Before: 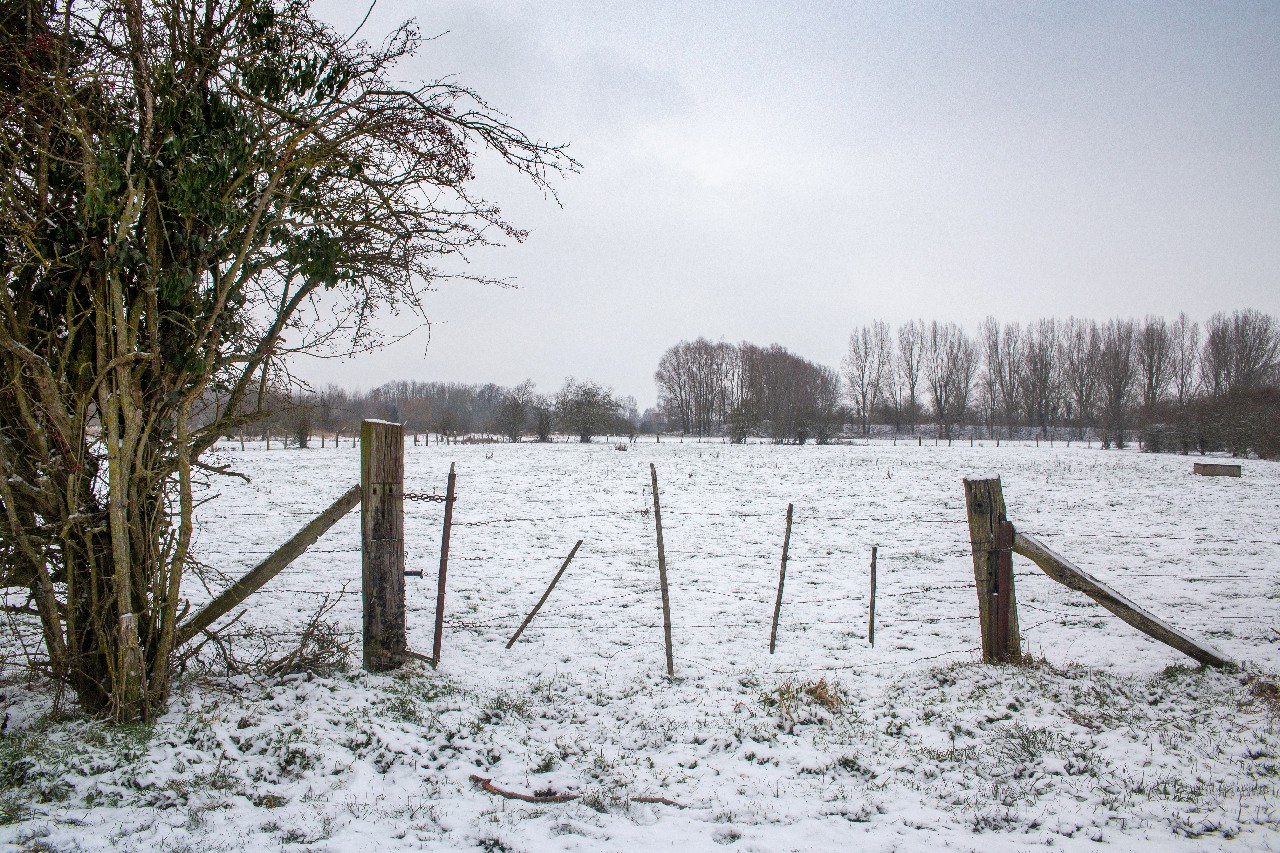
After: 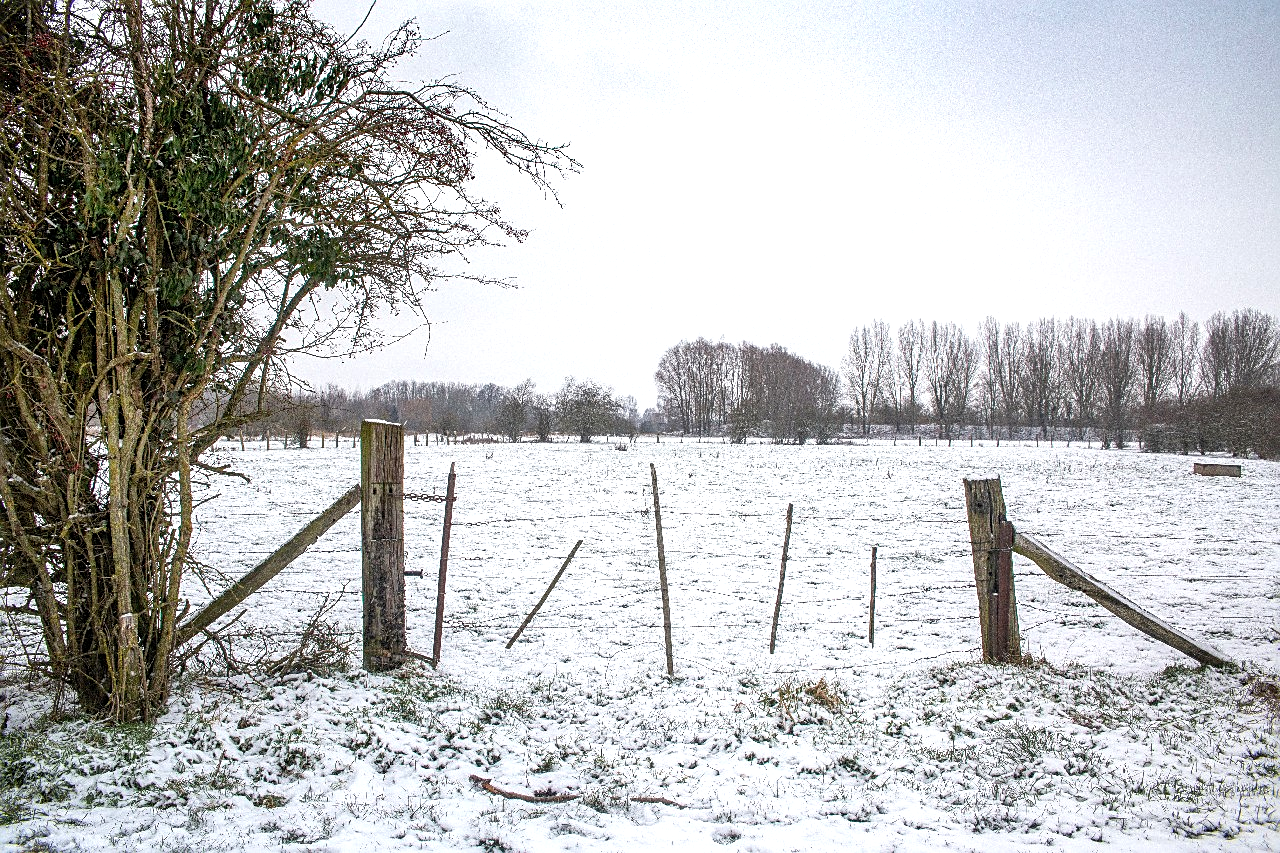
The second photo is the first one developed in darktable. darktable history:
local contrast: on, module defaults
exposure: black level correction 0.001, exposure 0.5 EV, compensate exposure bias true, compensate highlight preservation false
sharpen: on, module defaults
